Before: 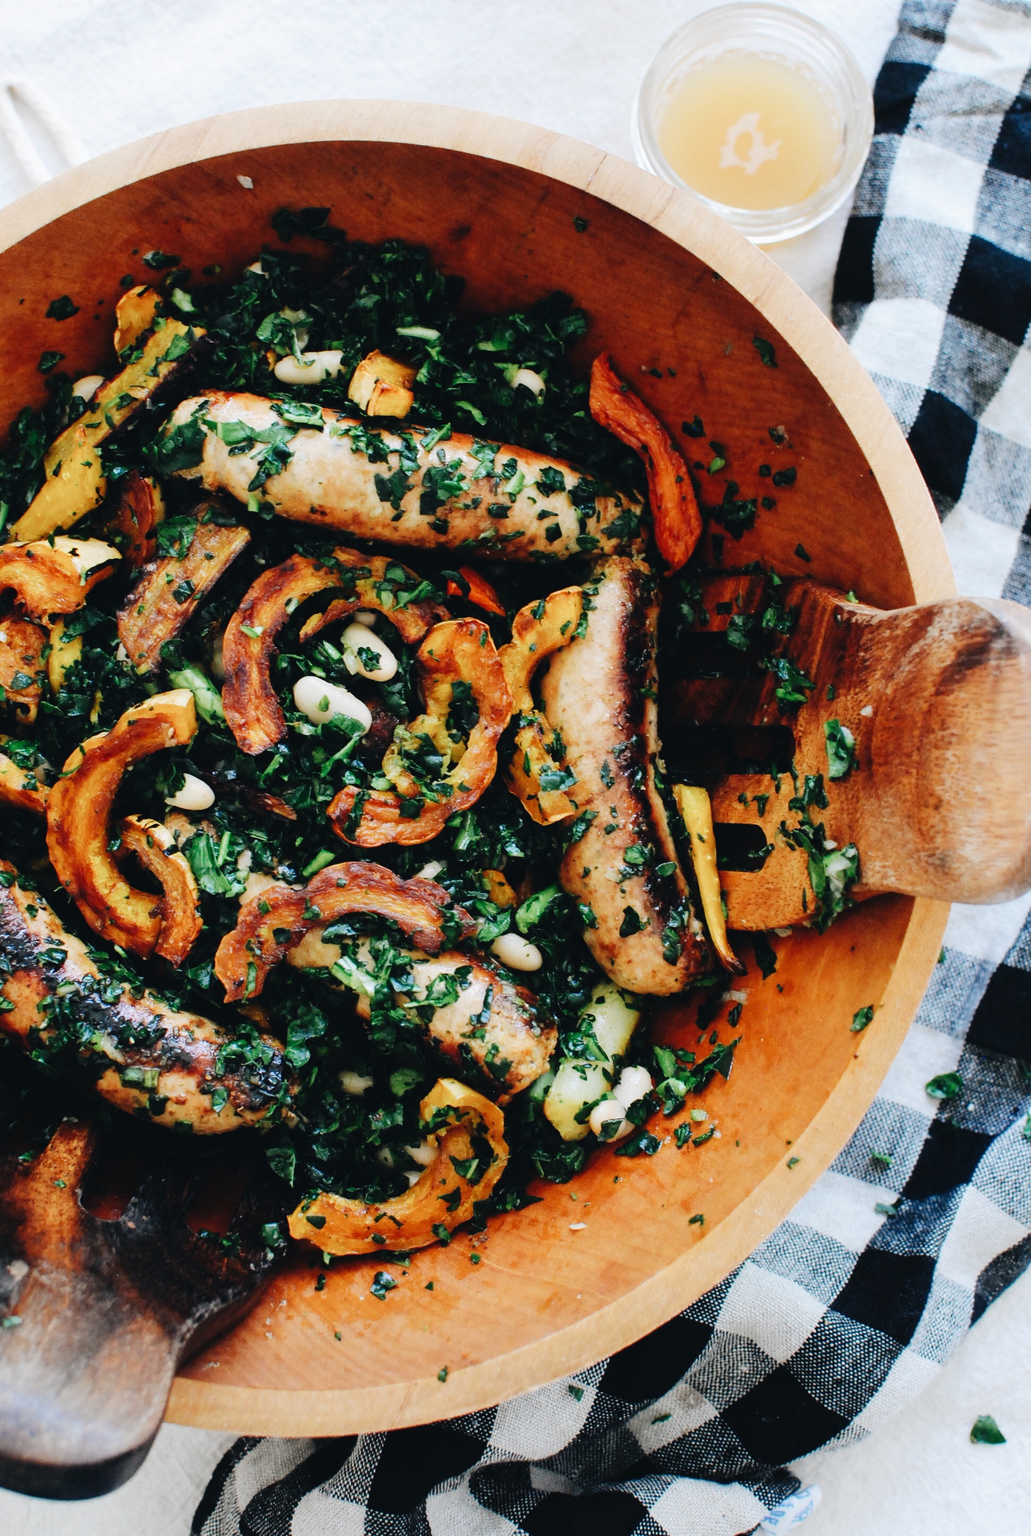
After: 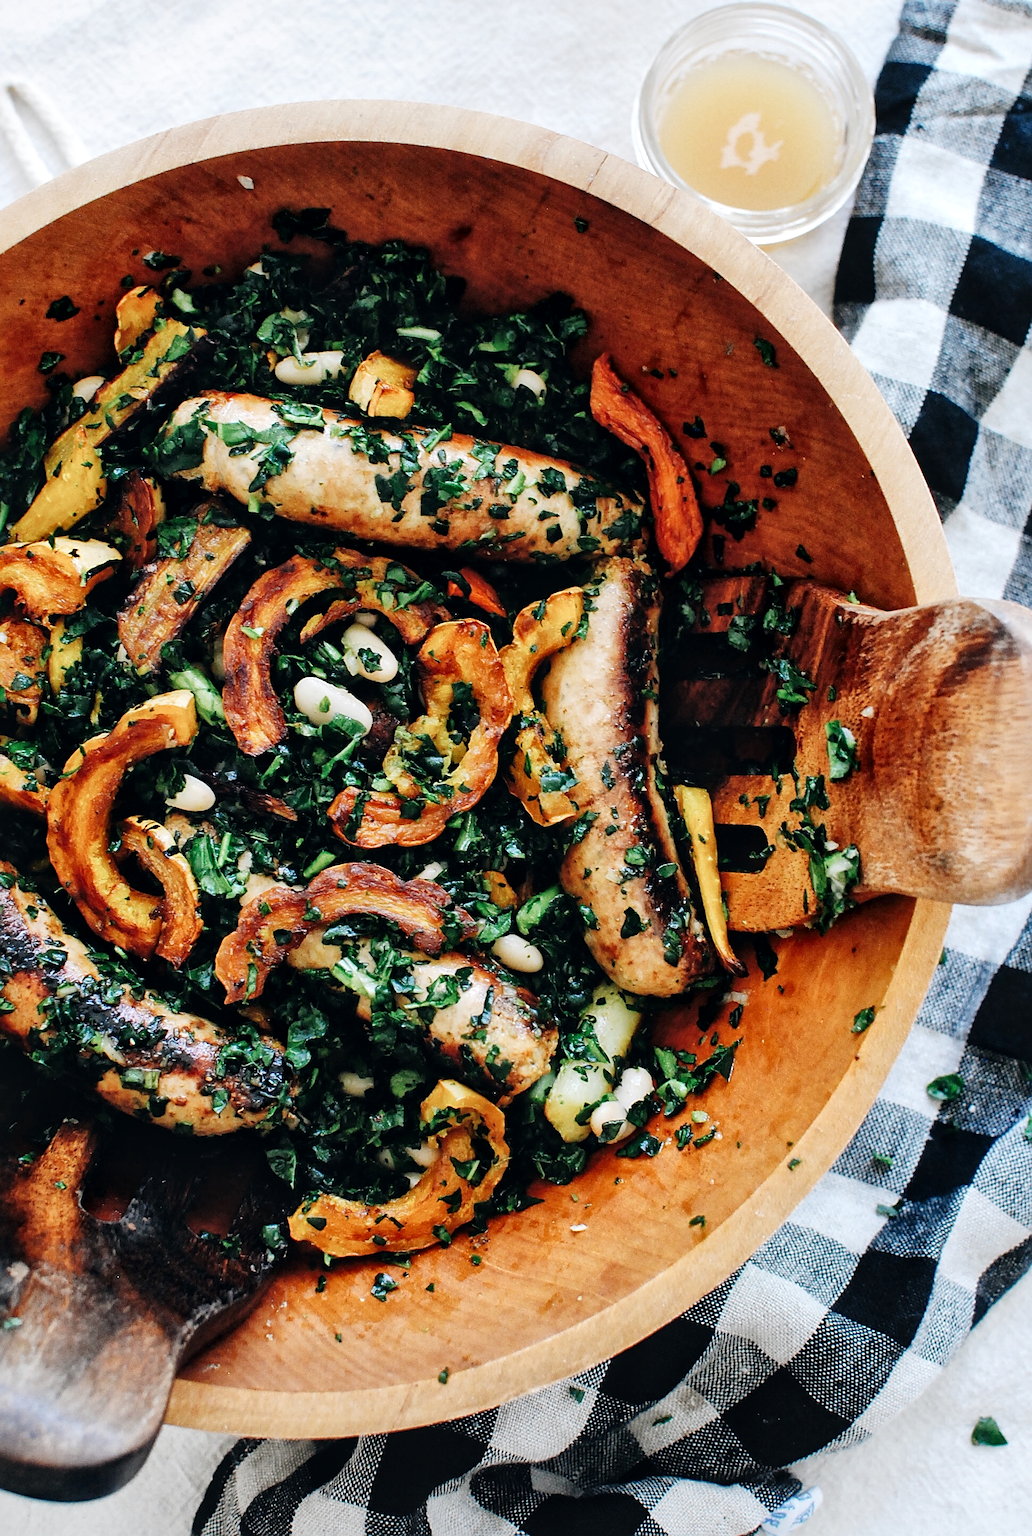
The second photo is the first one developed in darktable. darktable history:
crop: bottom 0.071%
sharpen: on, module defaults
local contrast: mode bilateral grid, contrast 20, coarseness 50, detail 161%, midtone range 0.2
